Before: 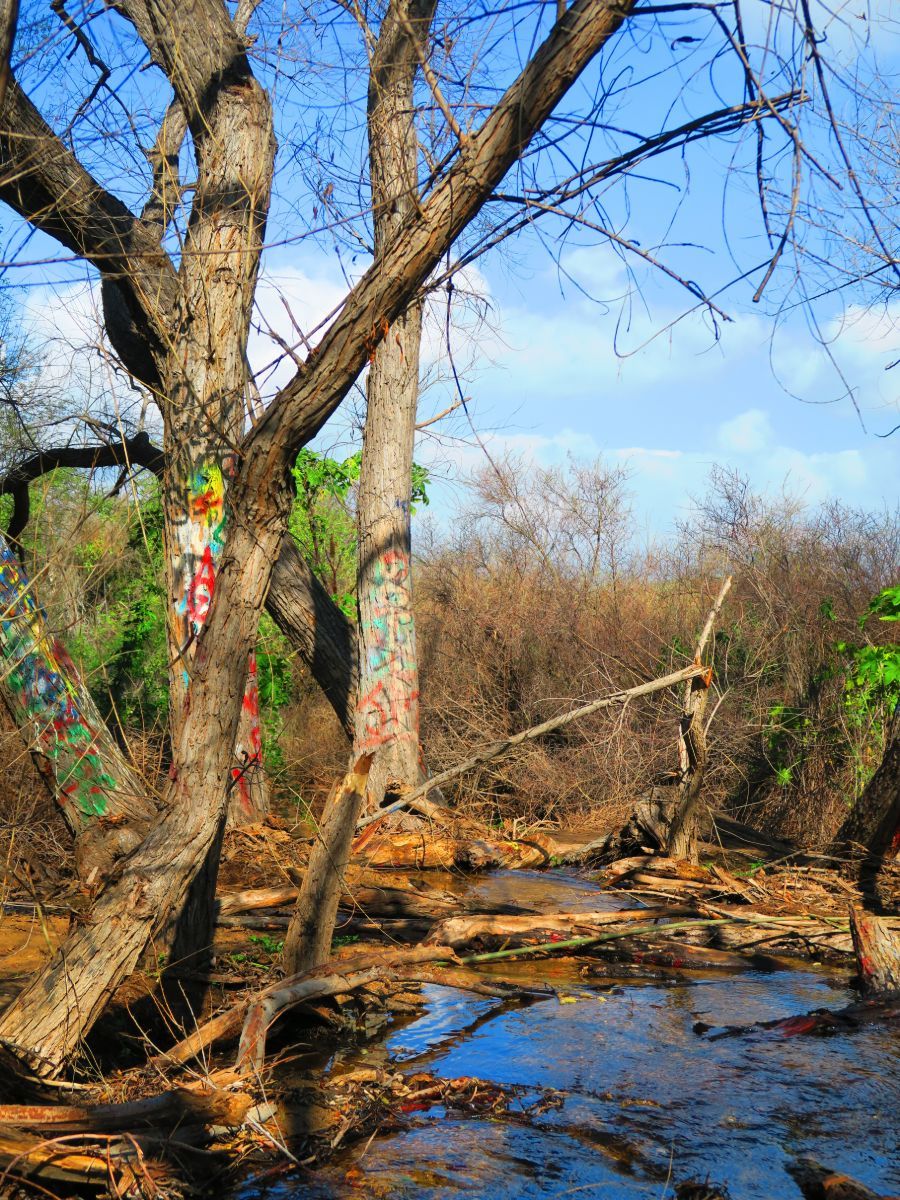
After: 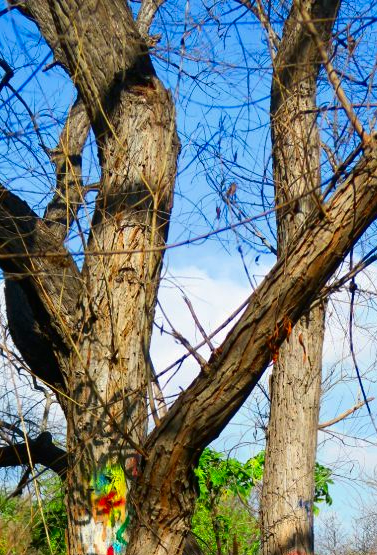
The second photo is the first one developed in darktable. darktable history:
crop and rotate: left 10.817%, top 0.062%, right 47.194%, bottom 53.626%
tone equalizer: on, module defaults
contrast brightness saturation: contrast 0.07, brightness -0.14, saturation 0.11
